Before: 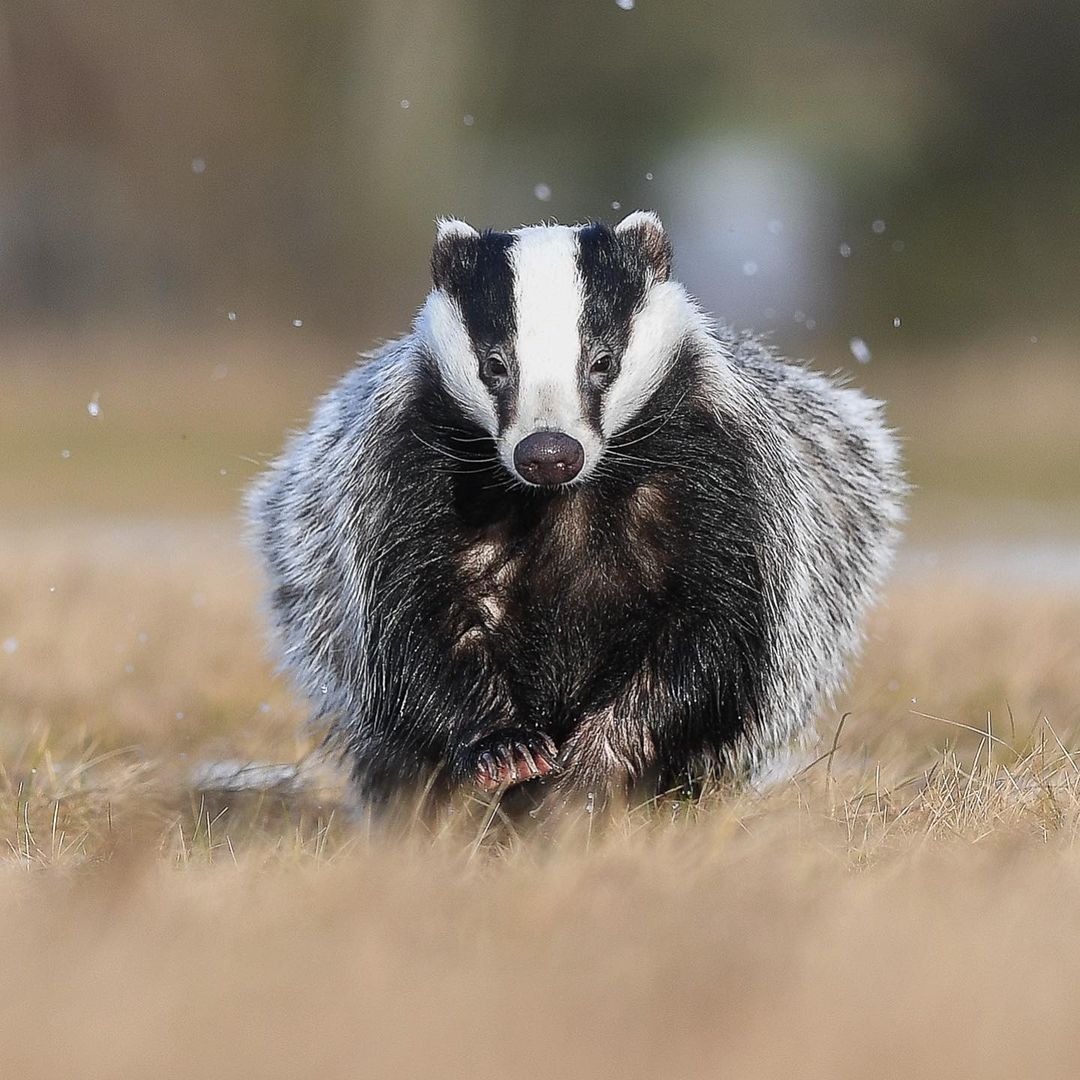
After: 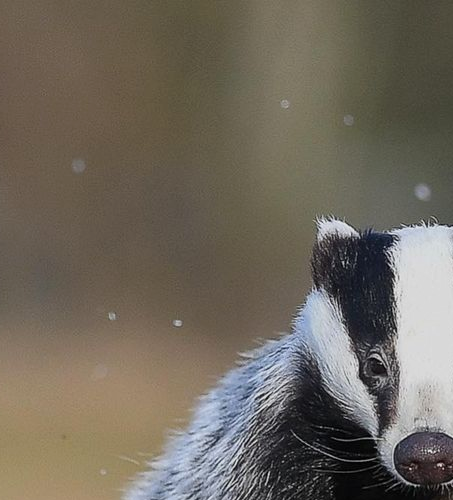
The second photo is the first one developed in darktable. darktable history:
contrast brightness saturation: contrast 0.099, brightness 0.019, saturation 0.024
crop and rotate: left 11.113%, top 0.055%, right 46.942%, bottom 53.572%
shadows and highlights: radius 120.4, shadows 21.9, white point adjustment -9.55, highlights -13.1, soften with gaussian
